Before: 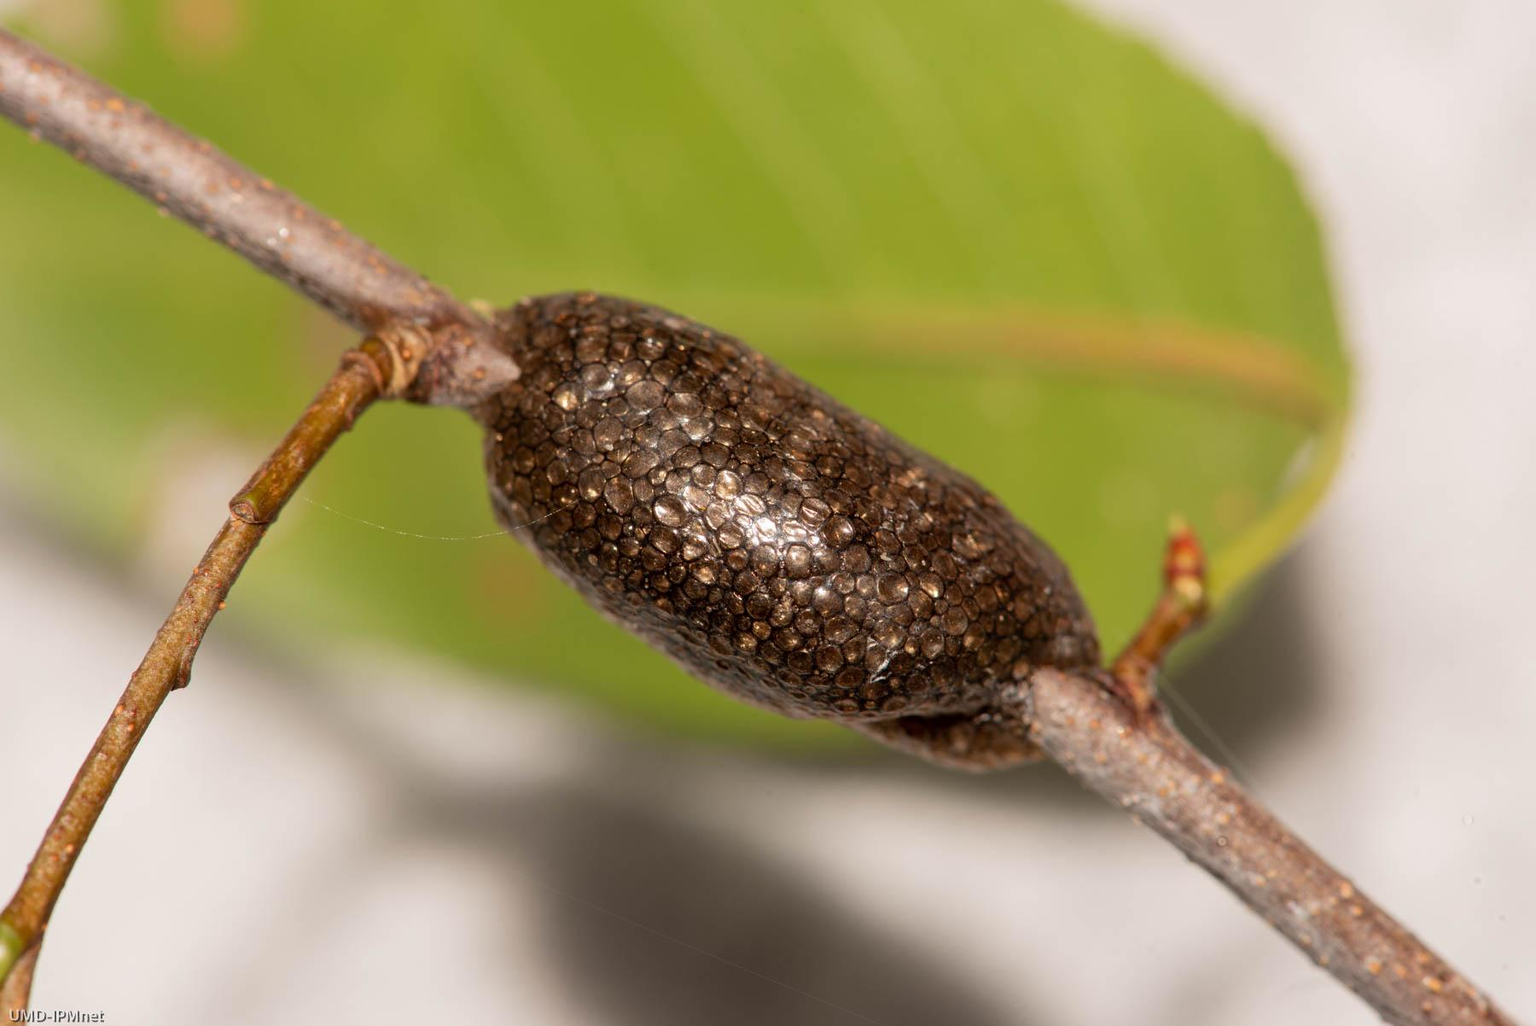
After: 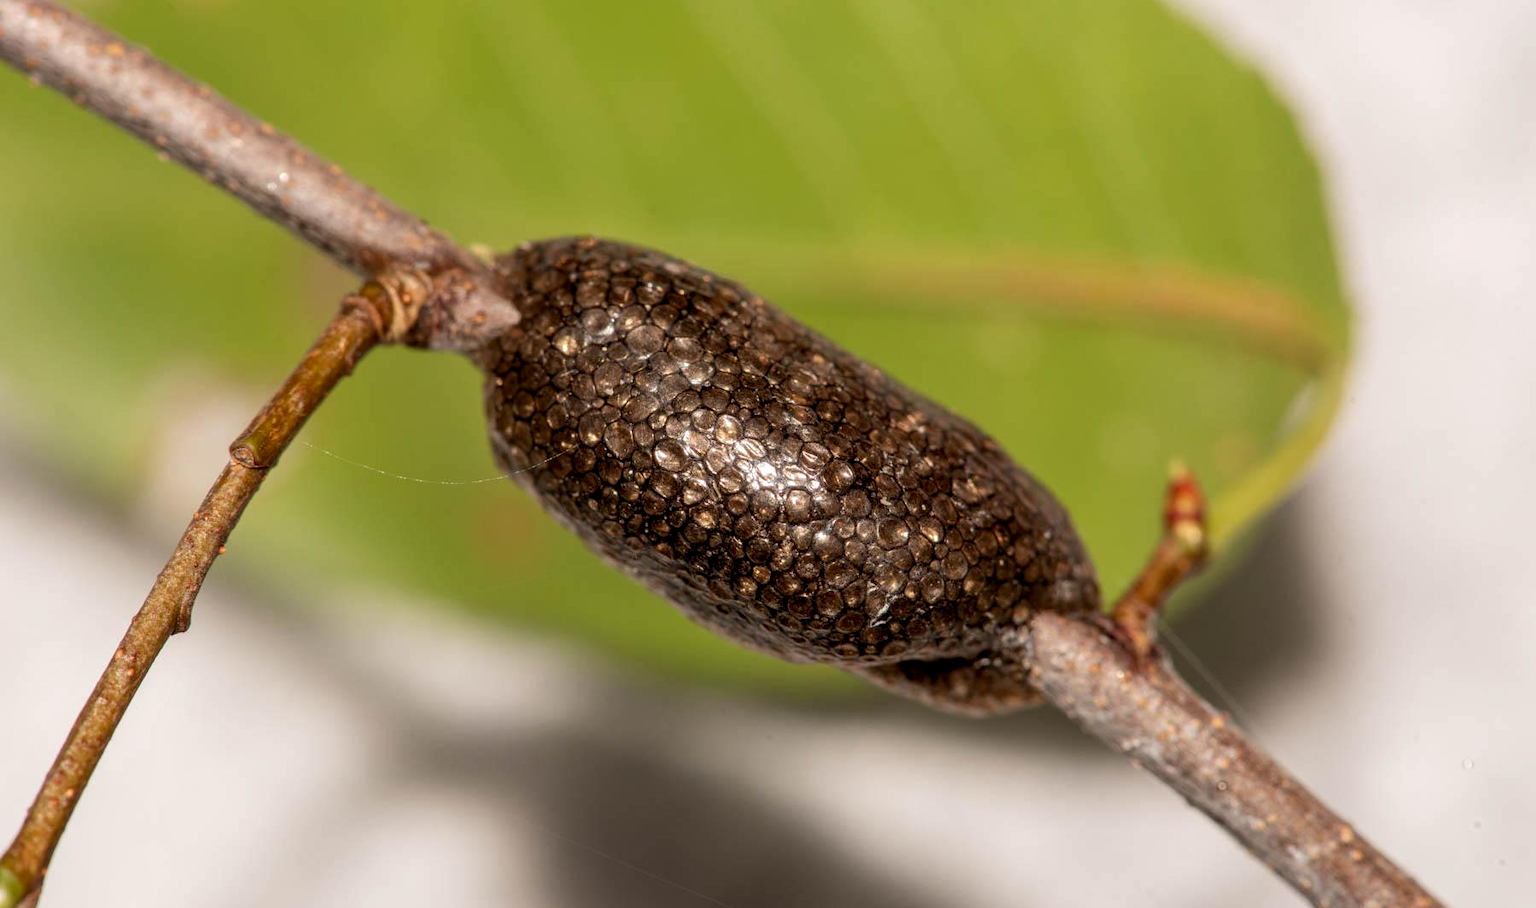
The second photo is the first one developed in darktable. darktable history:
crop and rotate: top 5.449%, bottom 5.935%
local contrast: detail 130%
